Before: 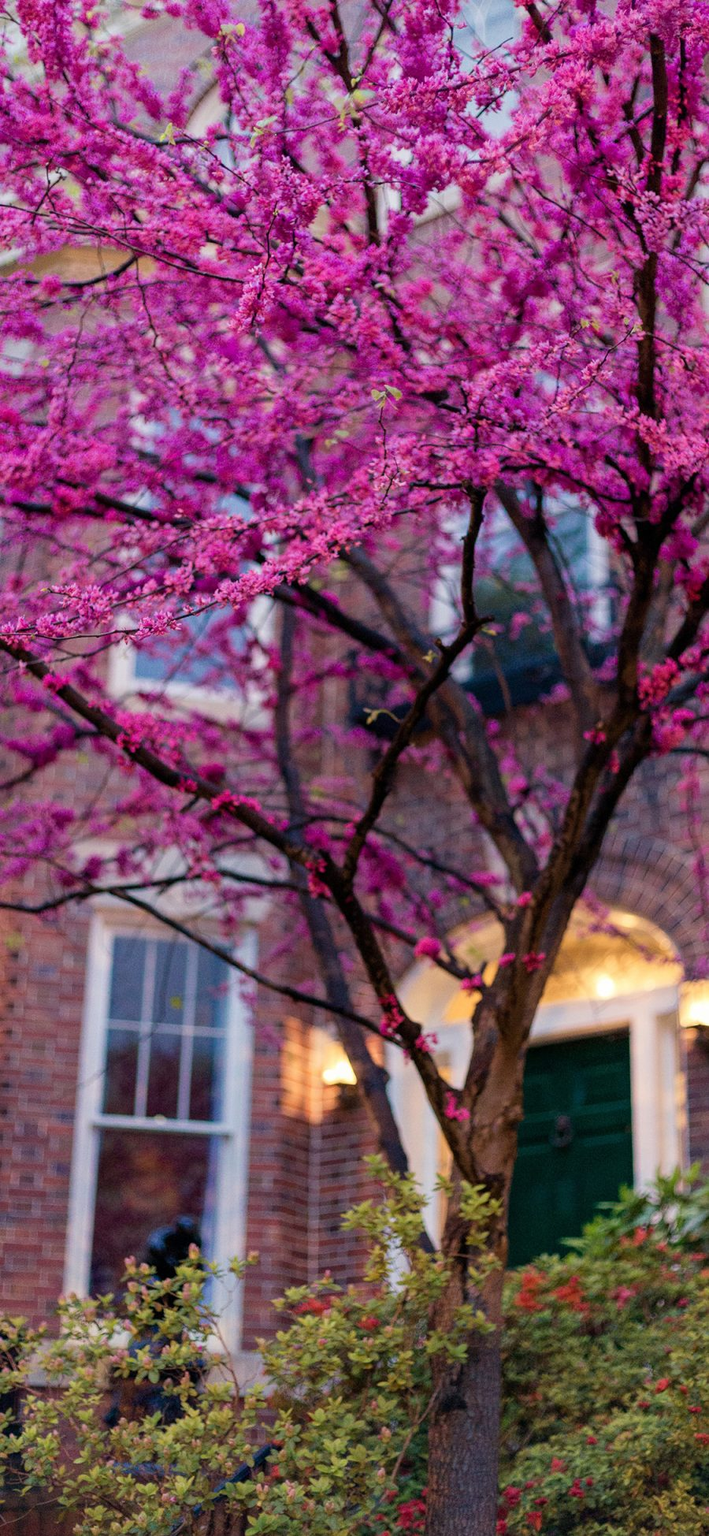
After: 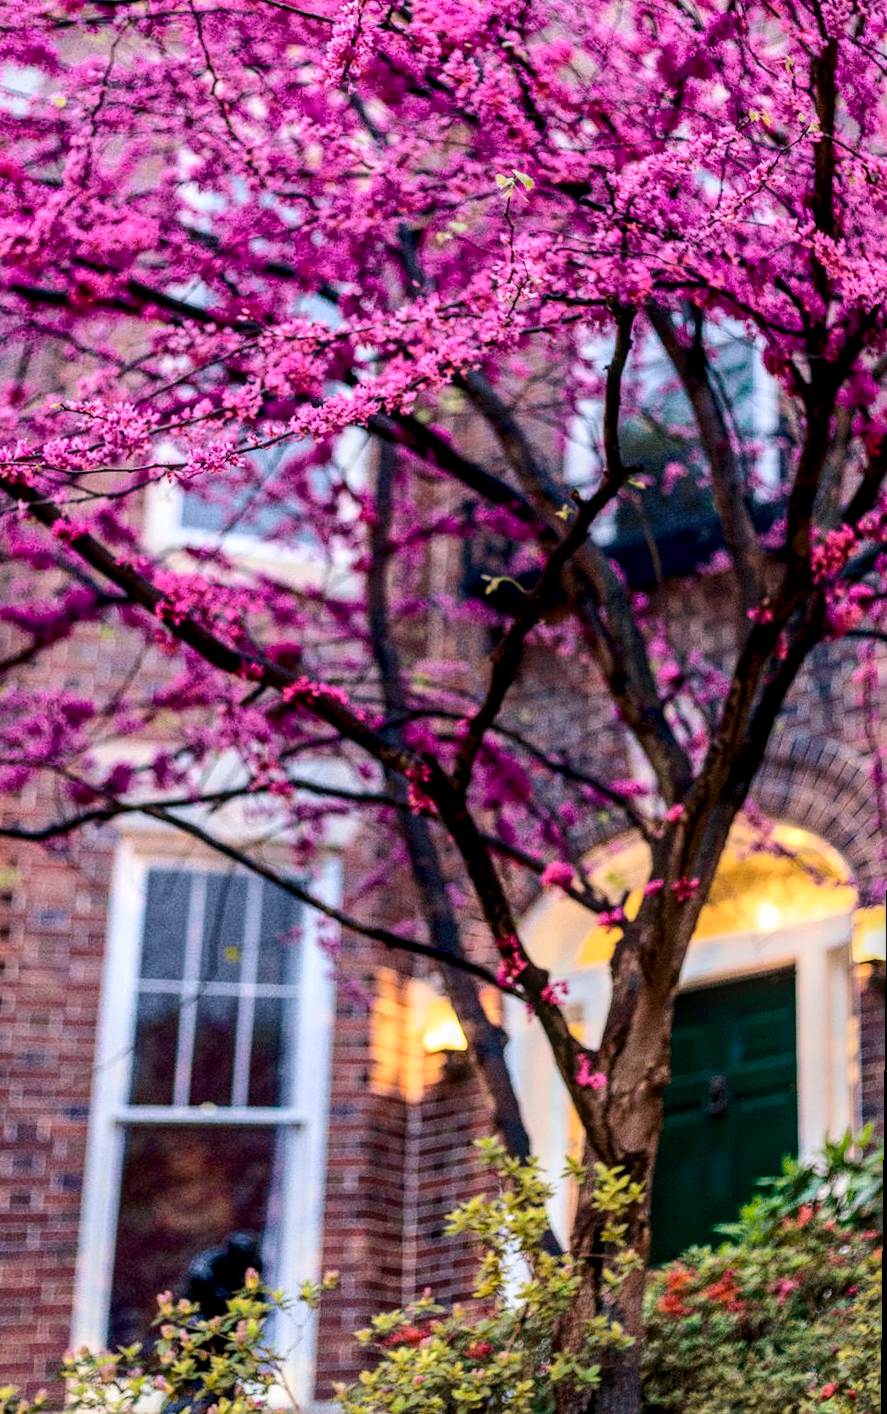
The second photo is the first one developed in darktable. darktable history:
rotate and perspective: rotation 0.679°, lens shift (horizontal) 0.136, crop left 0.009, crop right 0.991, crop top 0.078, crop bottom 0.95
local contrast: highlights 25%, detail 150%
crop and rotate: left 1.814%, top 12.818%, right 0.25%, bottom 9.225%
tone curve: curves: ch0 [(0, 0.023) (0.103, 0.087) (0.277, 0.28) (0.46, 0.554) (0.569, 0.68) (0.735, 0.843) (0.994, 0.984)]; ch1 [(0, 0) (0.324, 0.285) (0.456, 0.438) (0.488, 0.497) (0.512, 0.503) (0.535, 0.535) (0.599, 0.606) (0.715, 0.738) (1, 1)]; ch2 [(0, 0) (0.369, 0.388) (0.449, 0.431) (0.478, 0.471) (0.502, 0.503) (0.55, 0.553) (0.603, 0.602) (0.656, 0.713) (1, 1)], color space Lab, independent channels, preserve colors none
